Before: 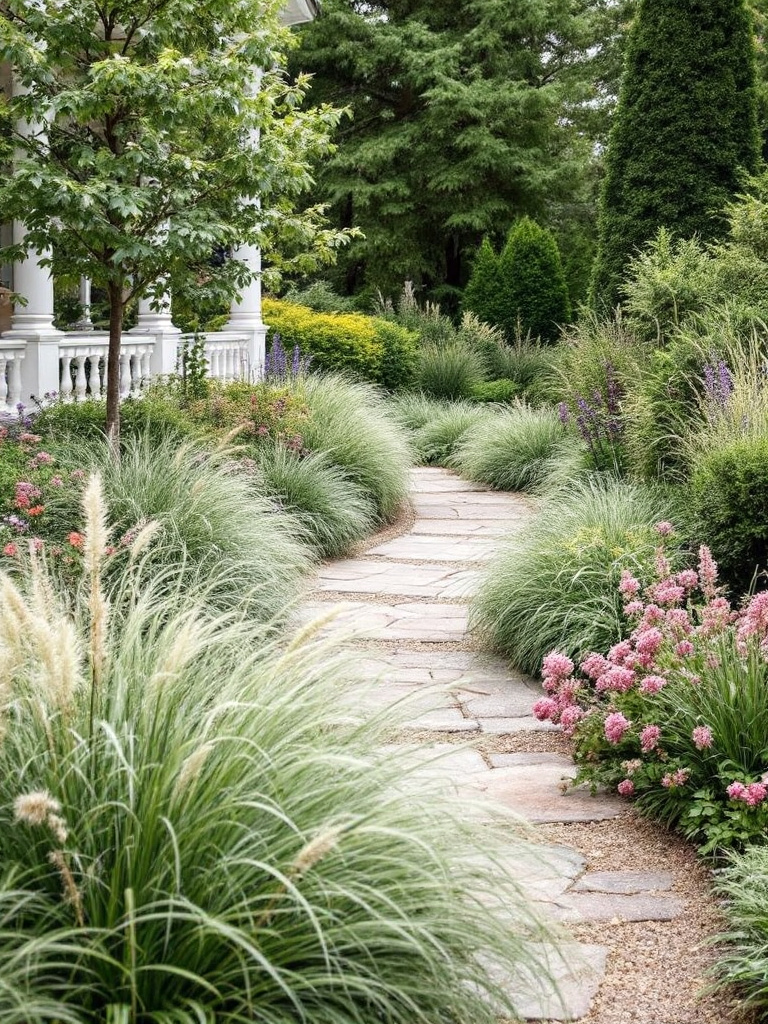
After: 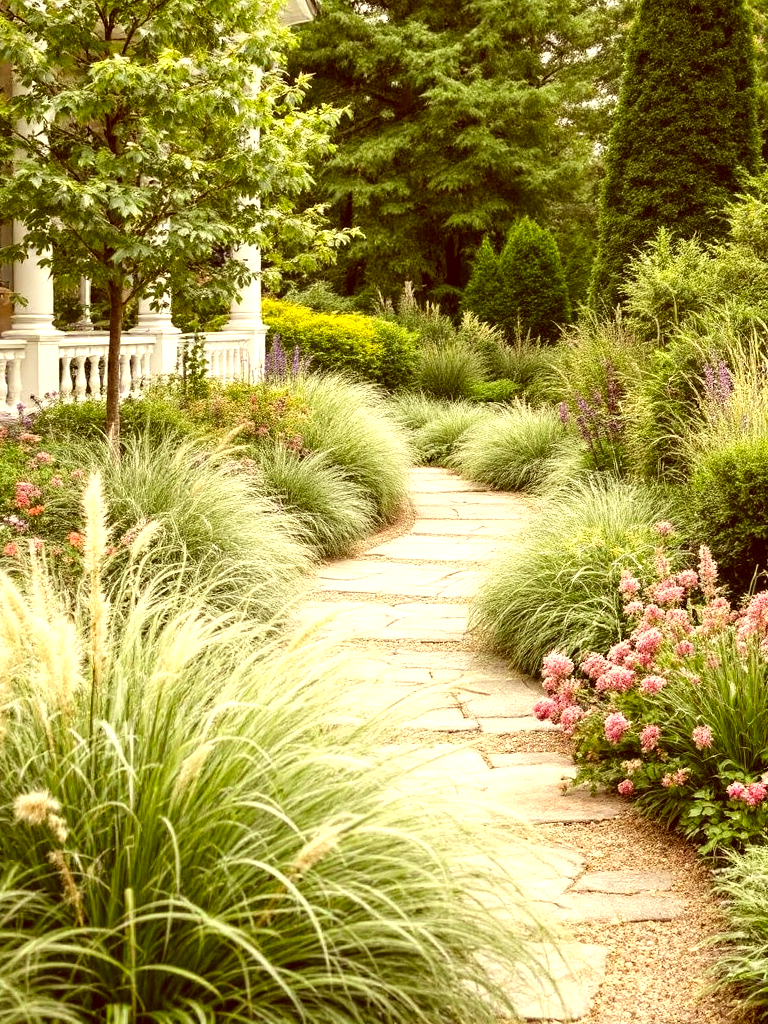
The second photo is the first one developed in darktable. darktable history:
color correction: highlights a* 1.01, highlights b* 23.83, shadows a* 15.33, shadows b* 24.69
exposure: exposure 0.604 EV, compensate highlight preservation false
